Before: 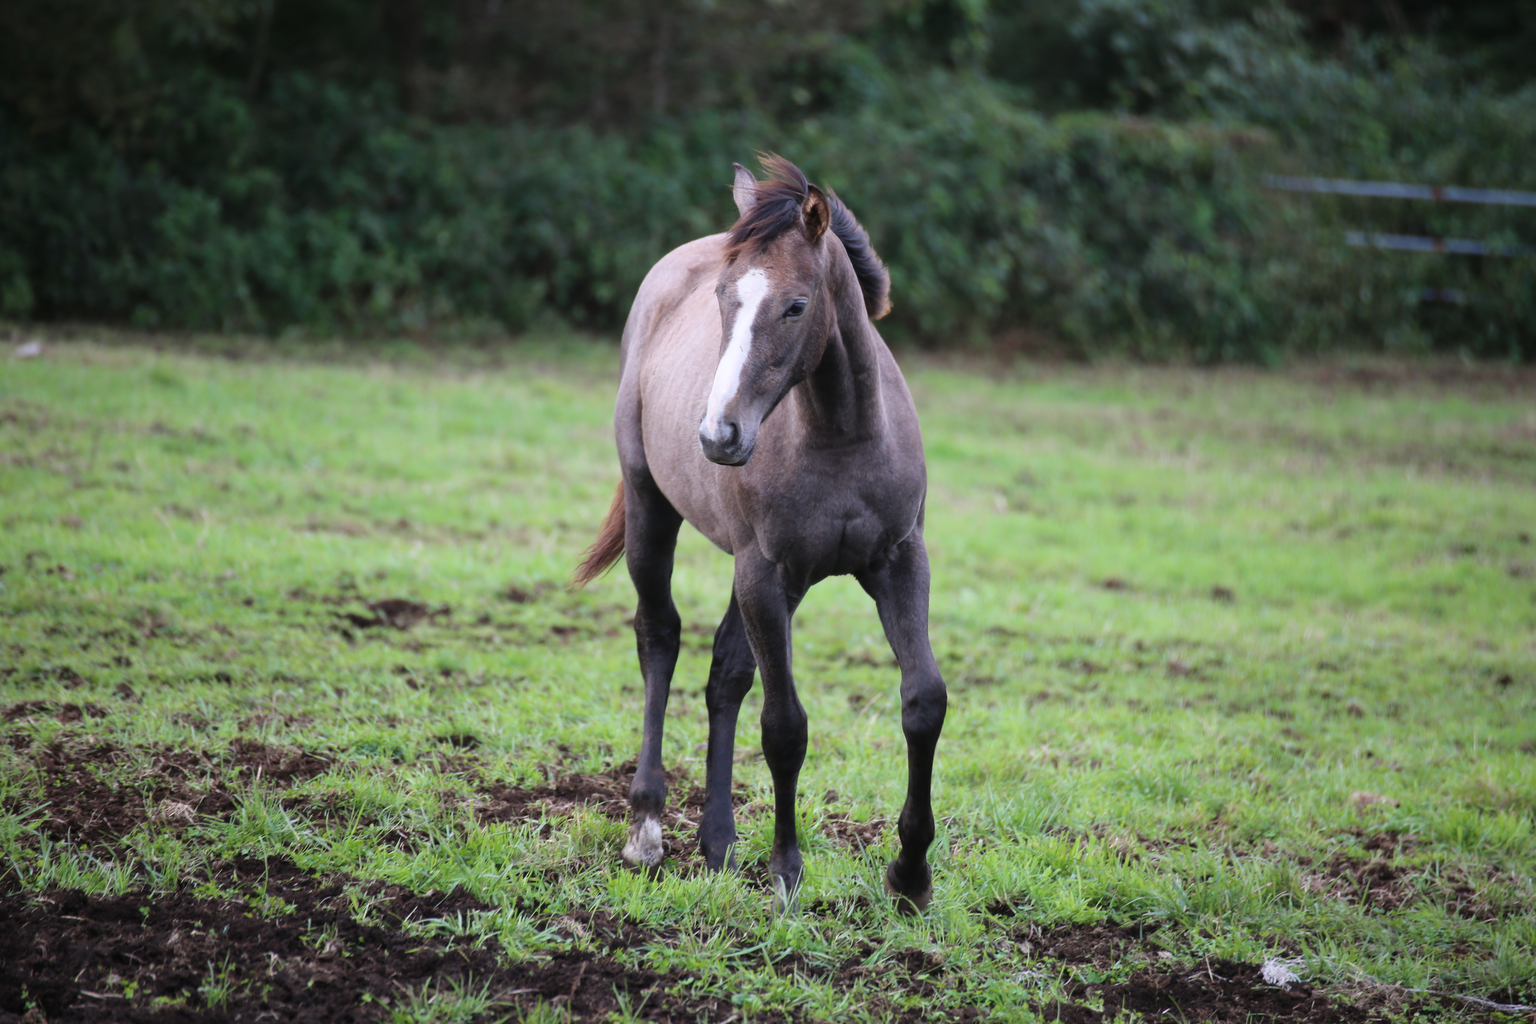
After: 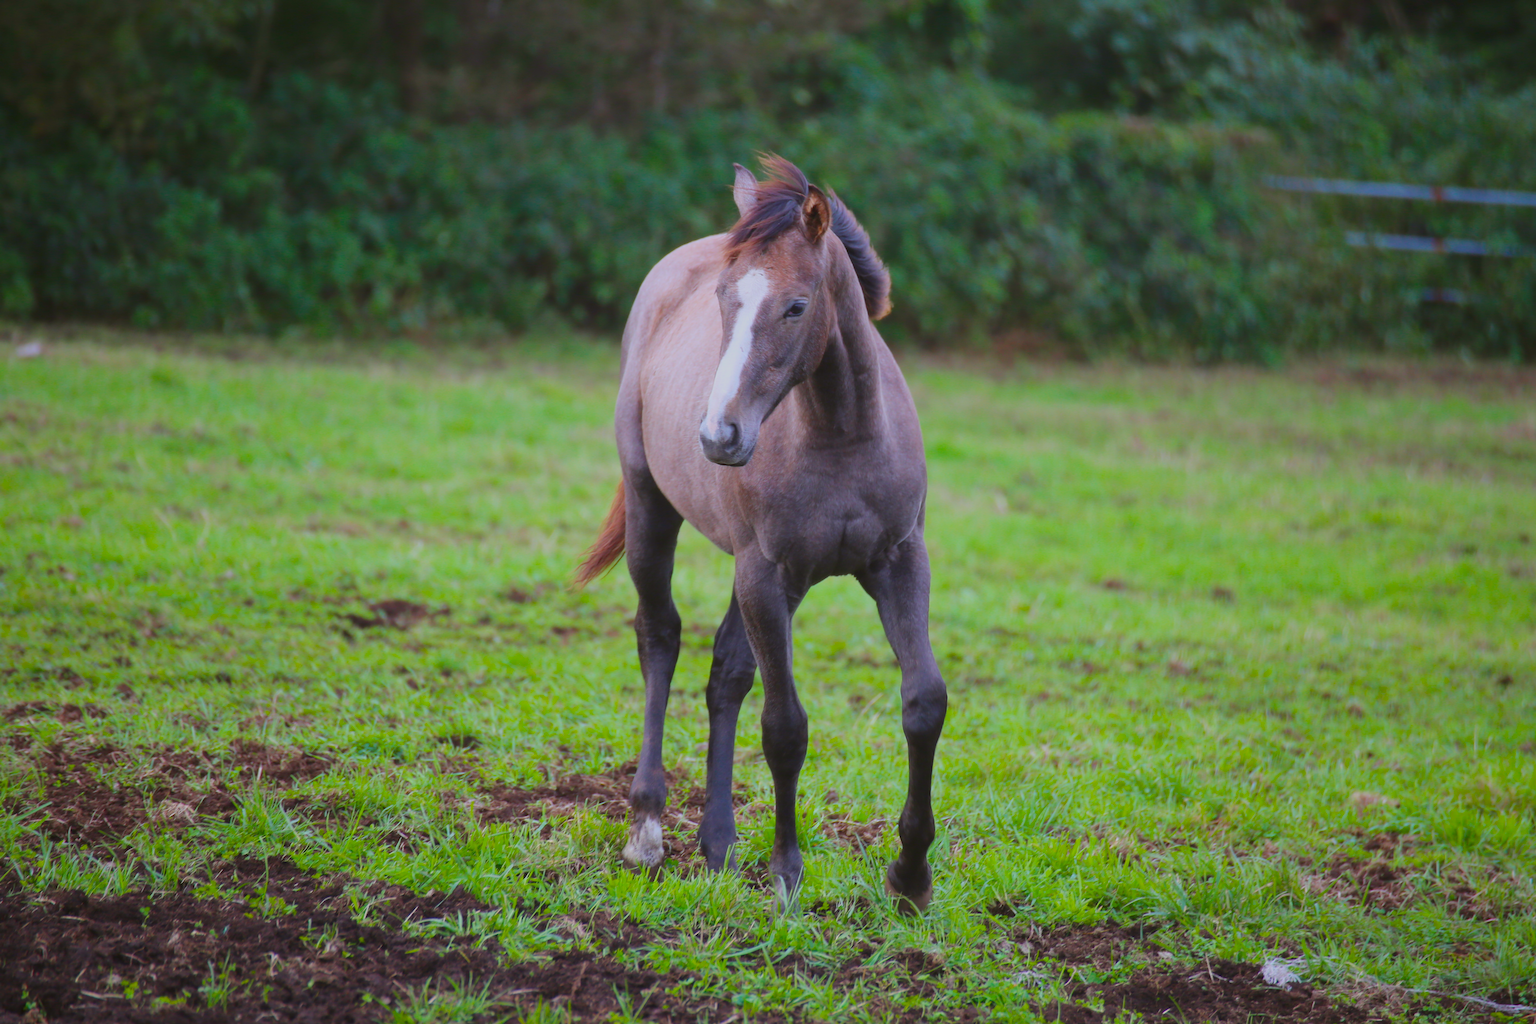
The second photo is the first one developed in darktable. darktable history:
color correction: highlights a* -2.91, highlights b* -2.87, shadows a* 2.14, shadows b* 2.85
color balance rgb: perceptual saturation grading › global saturation 41.038%, global vibrance 23.898%, contrast -25.628%
